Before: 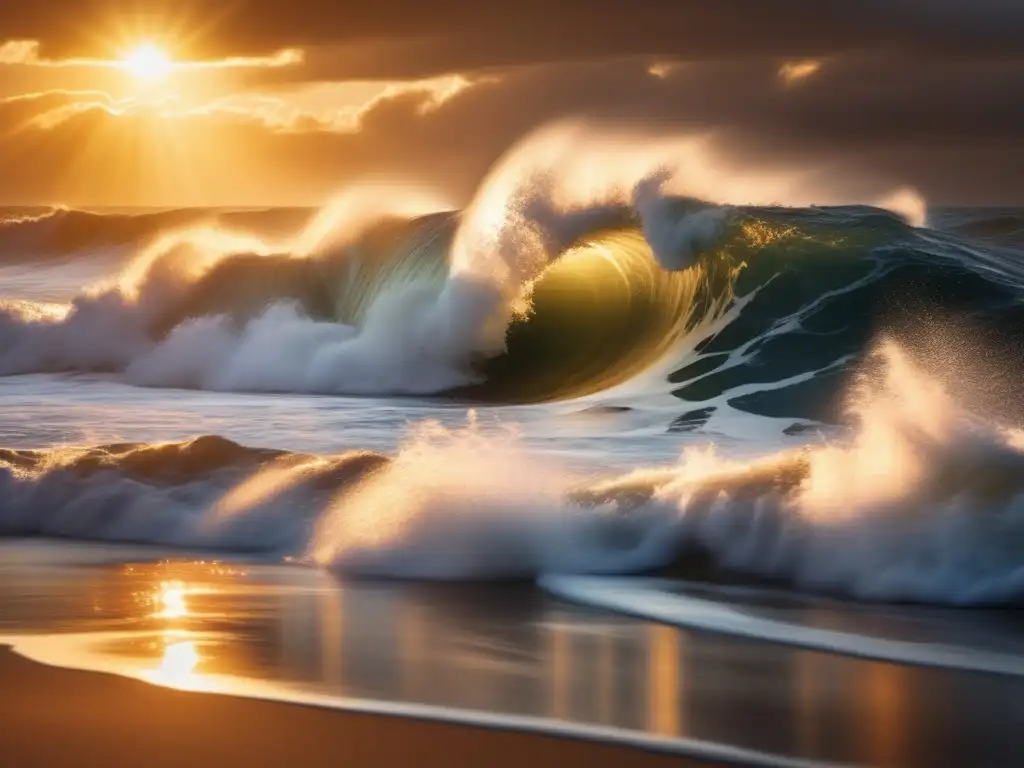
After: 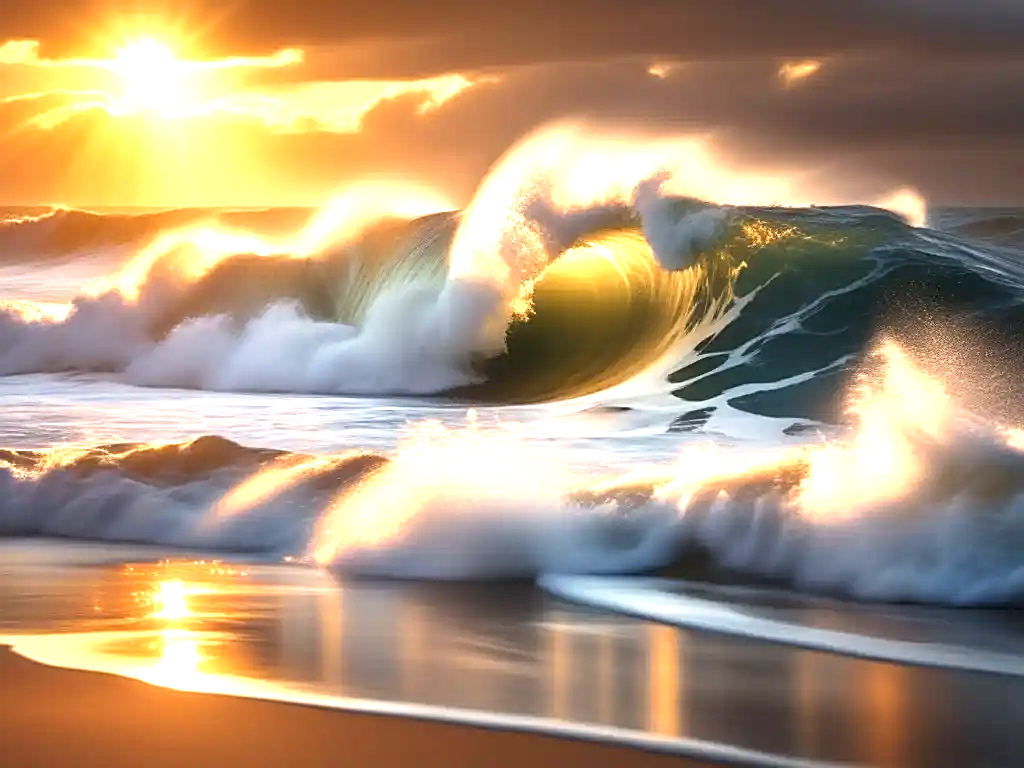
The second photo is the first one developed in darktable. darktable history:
exposure: black level correction 0.001, exposure 1.13 EV, compensate highlight preservation false
sharpen: on, module defaults
